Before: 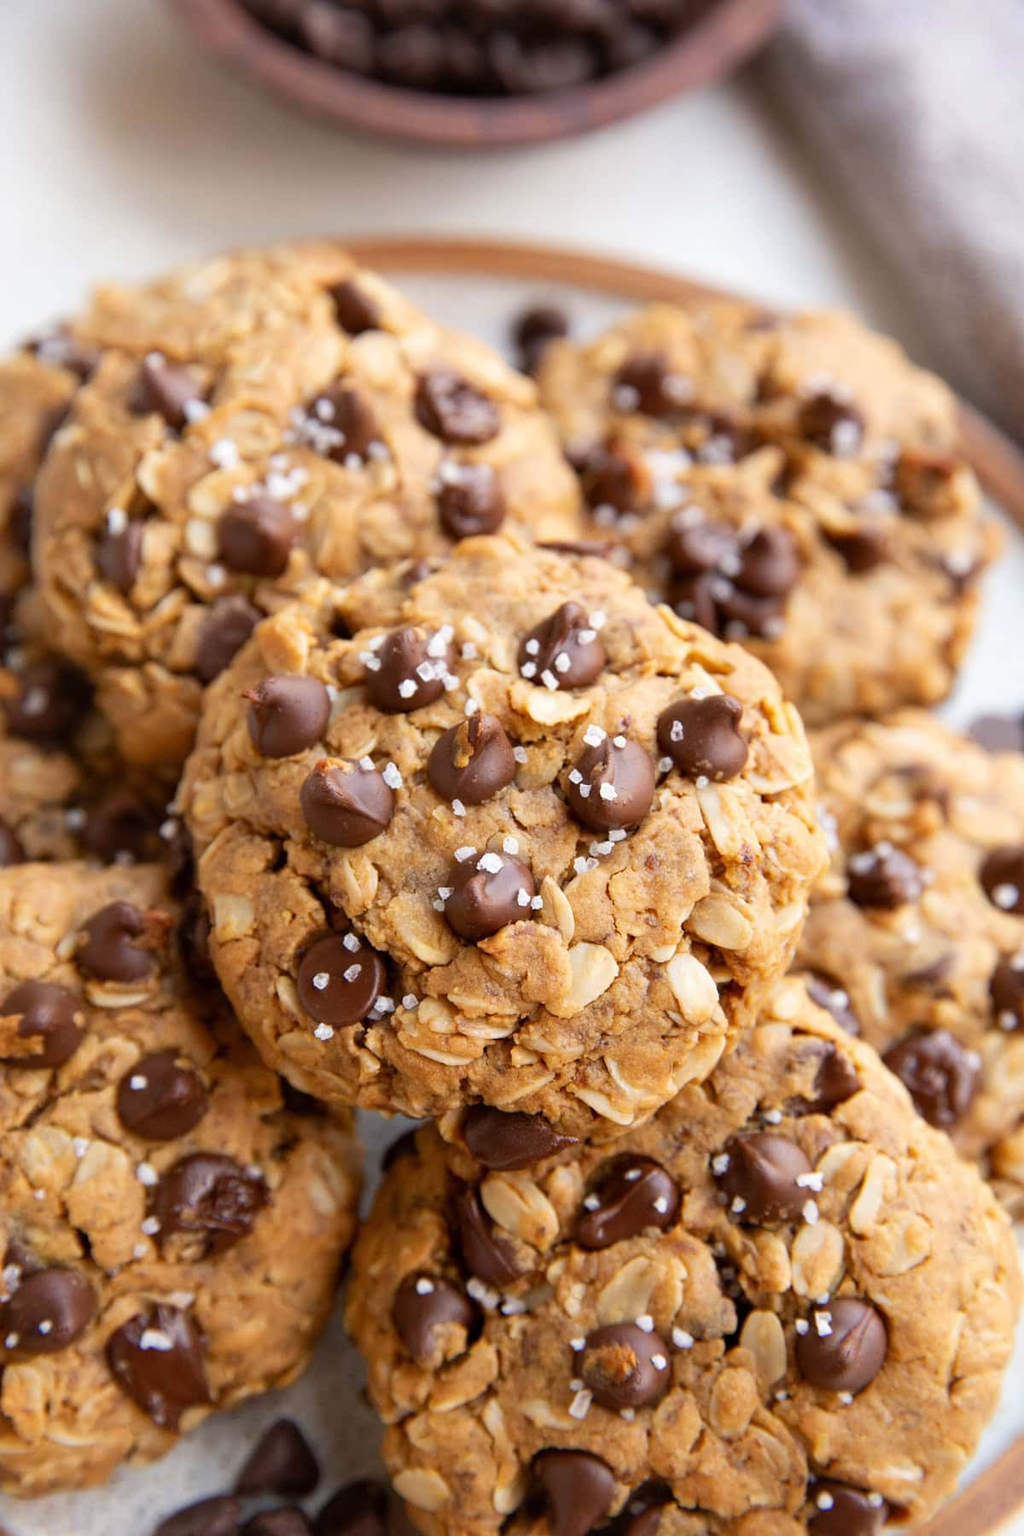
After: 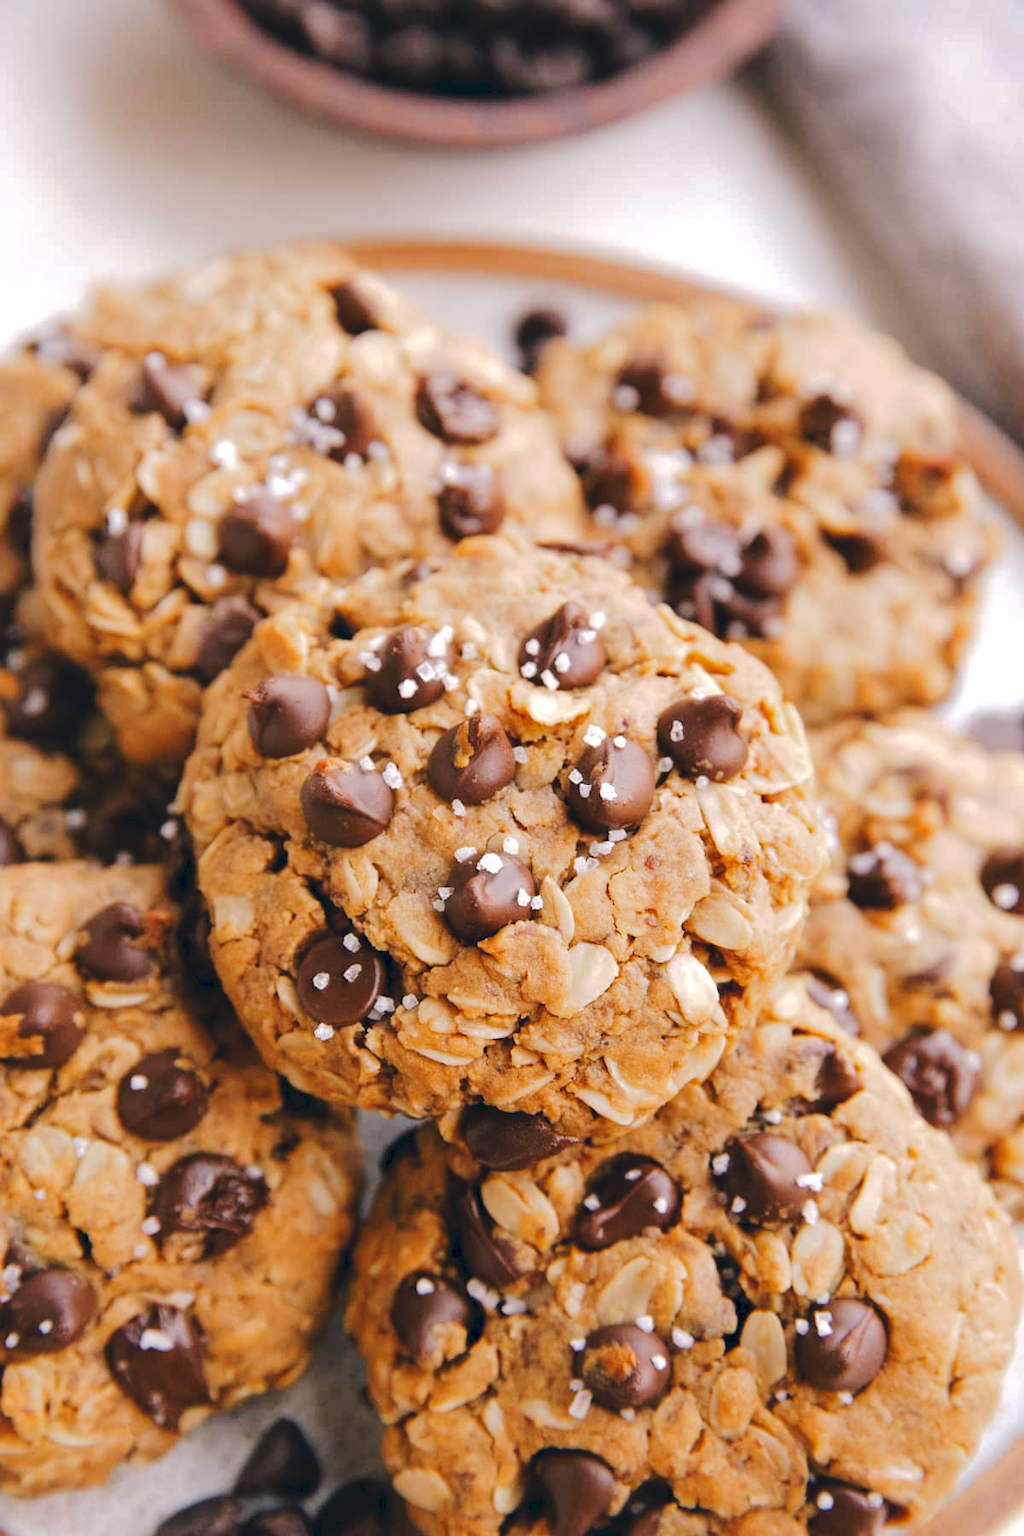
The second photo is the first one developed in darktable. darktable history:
tone curve: curves: ch0 [(0, 0) (0.003, 0.077) (0.011, 0.08) (0.025, 0.083) (0.044, 0.095) (0.069, 0.106) (0.1, 0.12) (0.136, 0.144) (0.177, 0.185) (0.224, 0.231) (0.277, 0.297) (0.335, 0.382) (0.399, 0.471) (0.468, 0.553) (0.543, 0.623) (0.623, 0.689) (0.709, 0.75) (0.801, 0.81) (0.898, 0.873) (1, 1)], preserve colors none
color look up table: target L [96.37, 91.09, 89.8, 91.62, 87.9, 88.17, 72.41, 57.77, 61.78, 52.65, 32.8, 29.77, 201.65, 105.79, 75, 69.51, 63, 64.1, 58.1, 50.46, 46.76, 46.95, 40.43, 30.76, 23.89, 24.52, 91.8, 80.44, 64, 68.86, 65.18, 57.95, 65.03, 54.26, 50.21, 40.7, 36.07, 36.37, 25.09, 24.13, 8.657, 0.663, 92.46, 84.46, 74.71, 57.17, 44.3, 38.69, 29.19], target a [-5.08, -7.644, -19.38, -7.938, -23.31, -29.49, -2.192, -52.26, -30.59, -28.88, -26.26, -20.29, 0, 0.001, 4.623, 43.24, 52.63, 14.25, 69.3, 40.93, 72.16, 22.39, 55.05, 5.406, 39.89, 21.98, 11.08, 36.67, 28.33, 66, 13.11, 3.52, 44.71, 29.03, 61.12, 58.41, 11.86, 35.9, 2.068, 24.56, 20.47, 0.748, -29.44, -23.17, 1.48, -22.33, -15.6, -20.42, -8.576], target b [18.52, 0.544, 36.88, 56.88, 22.59, 10.26, 1.817, 31.81, 3.221, 32.62, 17.18, 11.27, -0.001, -0.004, 67.07, 22.55, 56.85, 33.01, 64.3, 29.44, 25.72, 48.03, 43.85, 1.635, 10.52, 30.74, -2.009, -16.46, -5.146, -33.49, -45.96, 0.596, -43.75, -30.52, 4.296, -14.22, -58.69, -56.18, -24.72, -44.67, -39.56, -12.86, -11.39, -18.1, -24.35, -15.61, -32.71, -6.363, -18.89], num patches 49
